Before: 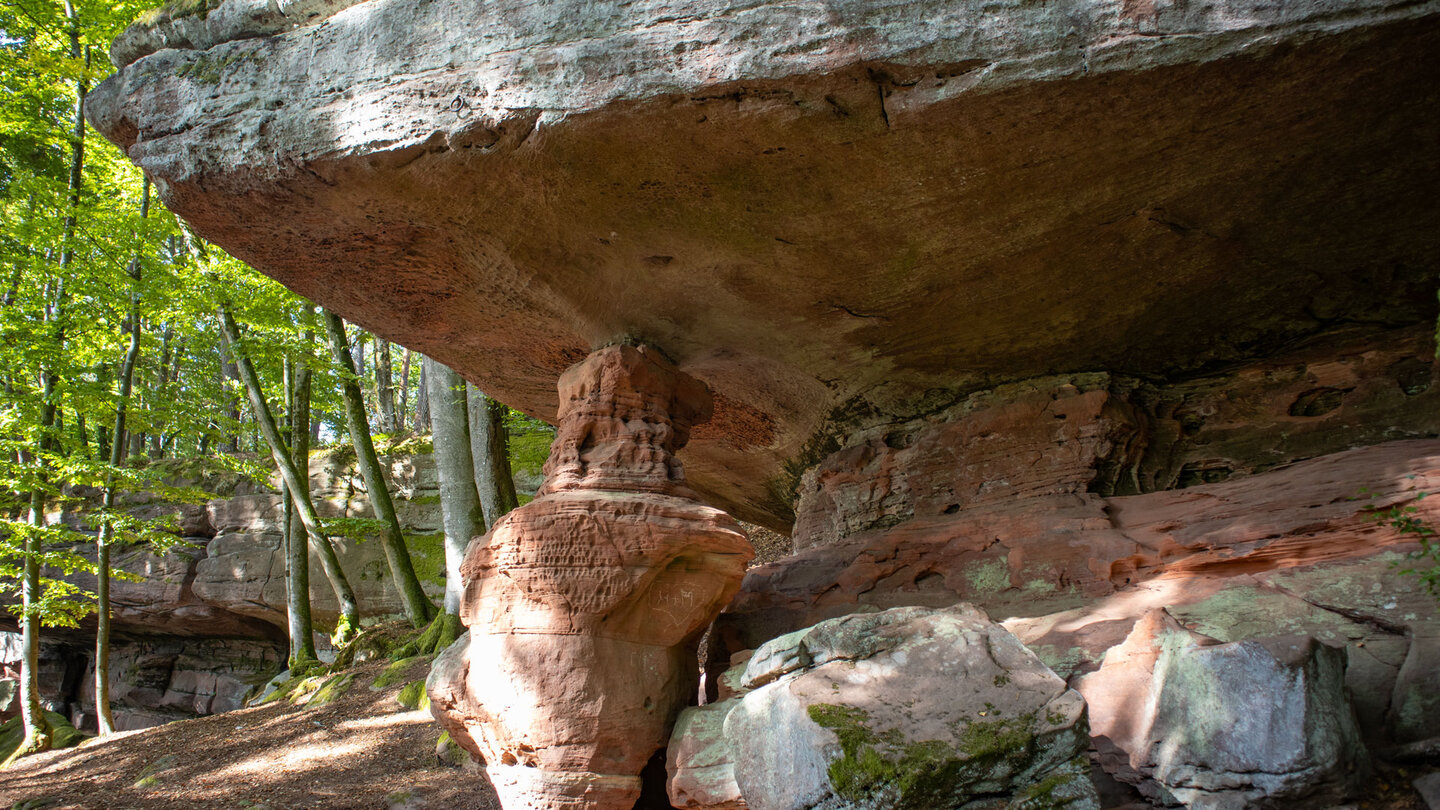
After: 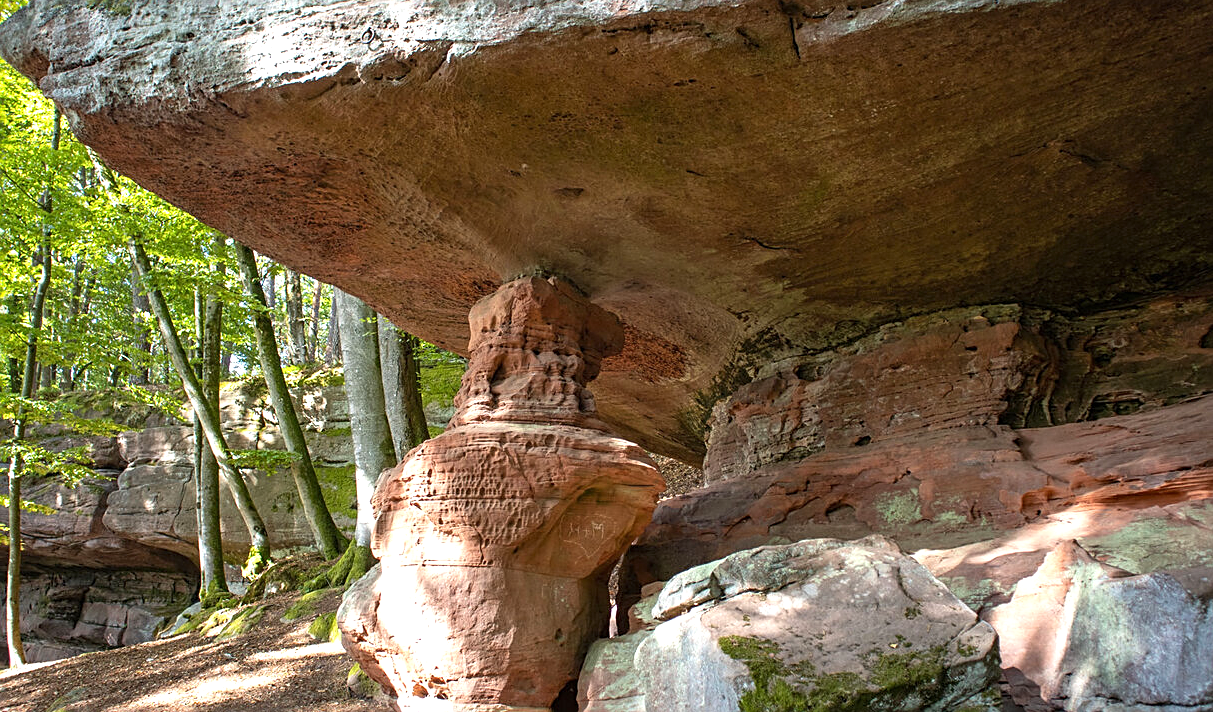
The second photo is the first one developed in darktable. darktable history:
crop: left 6.222%, top 8.41%, right 9.536%, bottom 3.57%
sharpen: on, module defaults
exposure: black level correction 0, exposure 0.499 EV, compensate exposure bias true, compensate highlight preservation false
